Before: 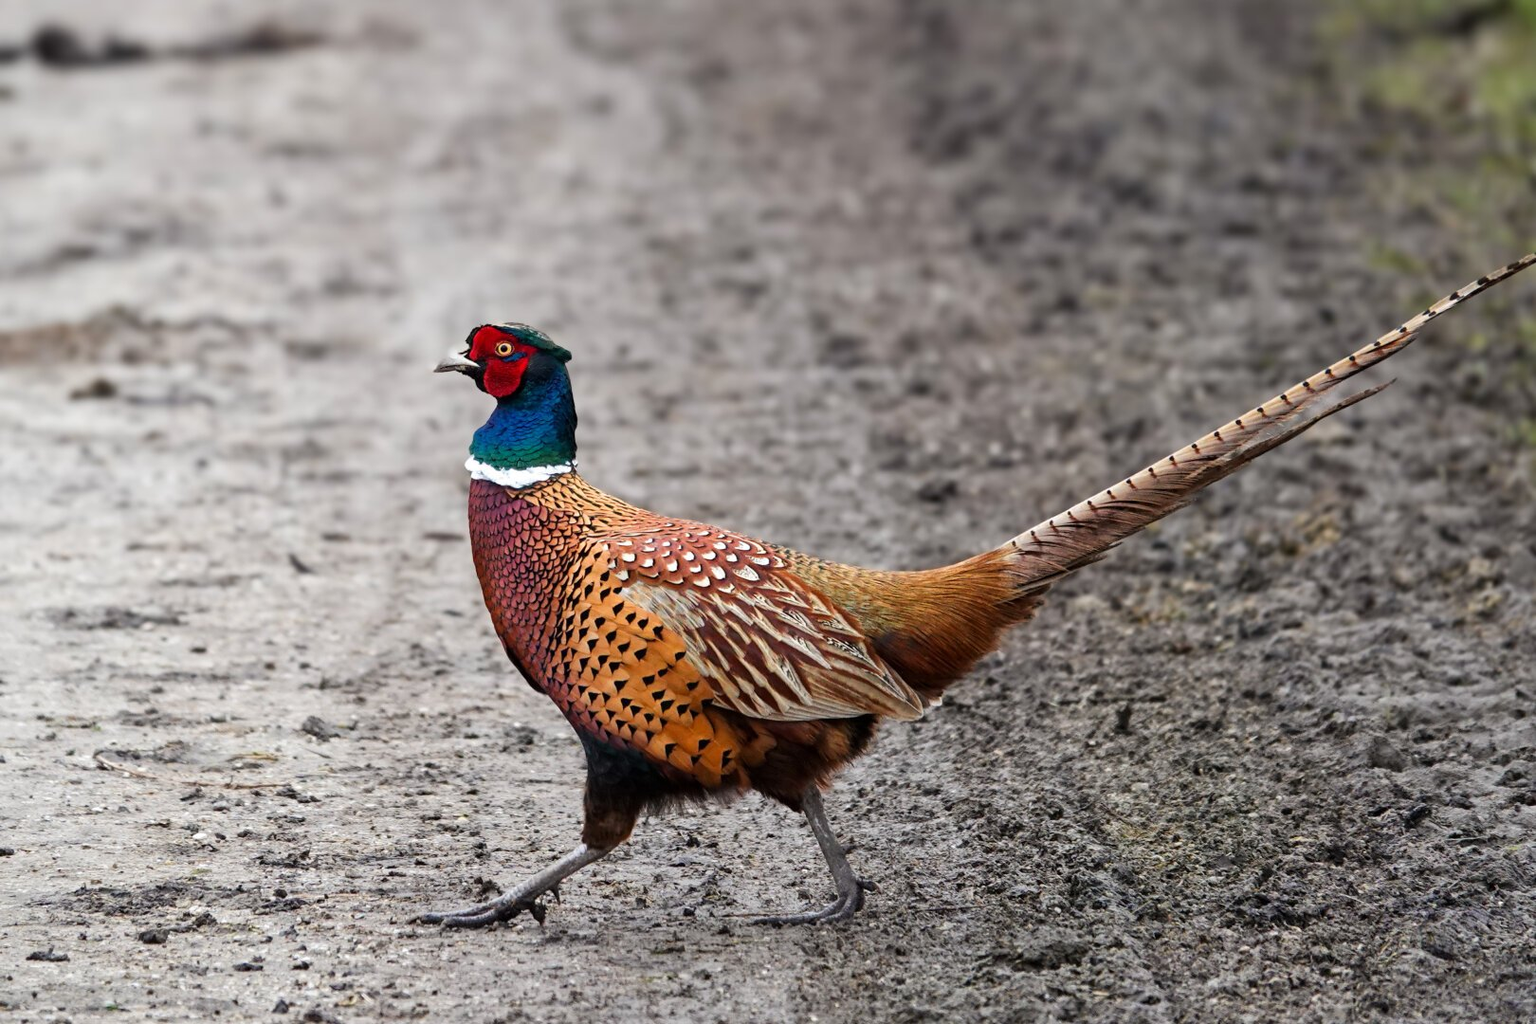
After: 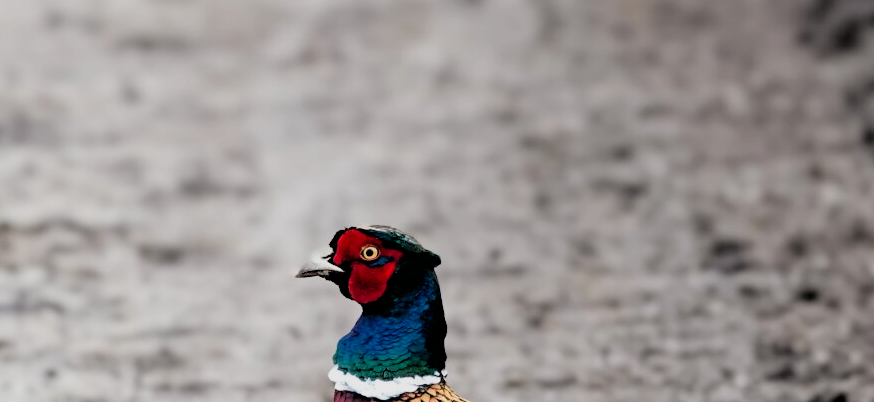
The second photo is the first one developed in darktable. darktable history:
crop: left 10.047%, top 10.723%, right 35.998%, bottom 52.011%
exposure: black level correction 0.005, exposure 0.004 EV, compensate highlight preservation false
filmic rgb: black relative exposure -3.4 EV, white relative exposure 3.46 EV, hardness 2.36, contrast 1.104
